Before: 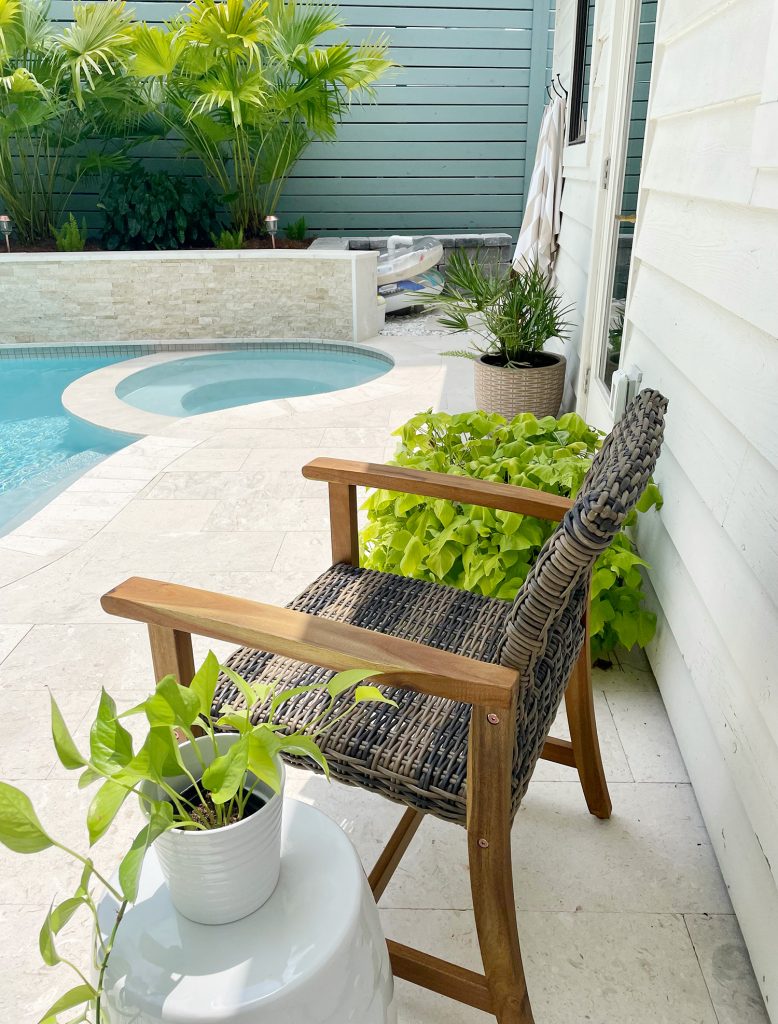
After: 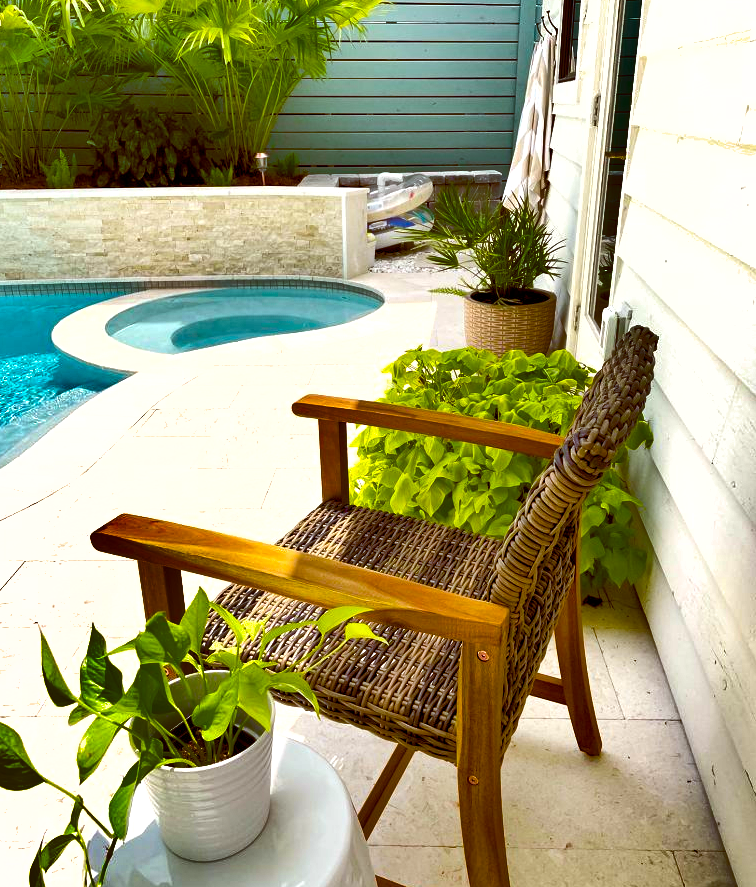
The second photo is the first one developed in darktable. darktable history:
shadows and highlights: radius 107.23, shadows 40.78, highlights -71.64, highlights color adjustment 39.24%, low approximation 0.01, soften with gaussian
contrast brightness saturation: saturation 0.099
color balance rgb: power › hue 60.86°, global offset › chroma 0.407%, global offset › hue 34.77°, shadows fall-off 299.833%, white fulcrum 1.99 EV, highlights fall-off 299.328%, linear chroma grading › global chroma 6.25%, perceptual saturation grading › global saturation 24.56%, perceptual saturation grading › highlights -23.776%, perceptual saturation grading › mid-tones 24.077%, perceptual saturation grading › shadows 40.732%, perceptual brilliance grading › global brilliance 11.564%, mask middle-gray fulcrum 99.741%, contrast gray fulcrum 38.337%
crop: left 1.306%, top 6.17%, right 1.426%, bottom 7.206%
